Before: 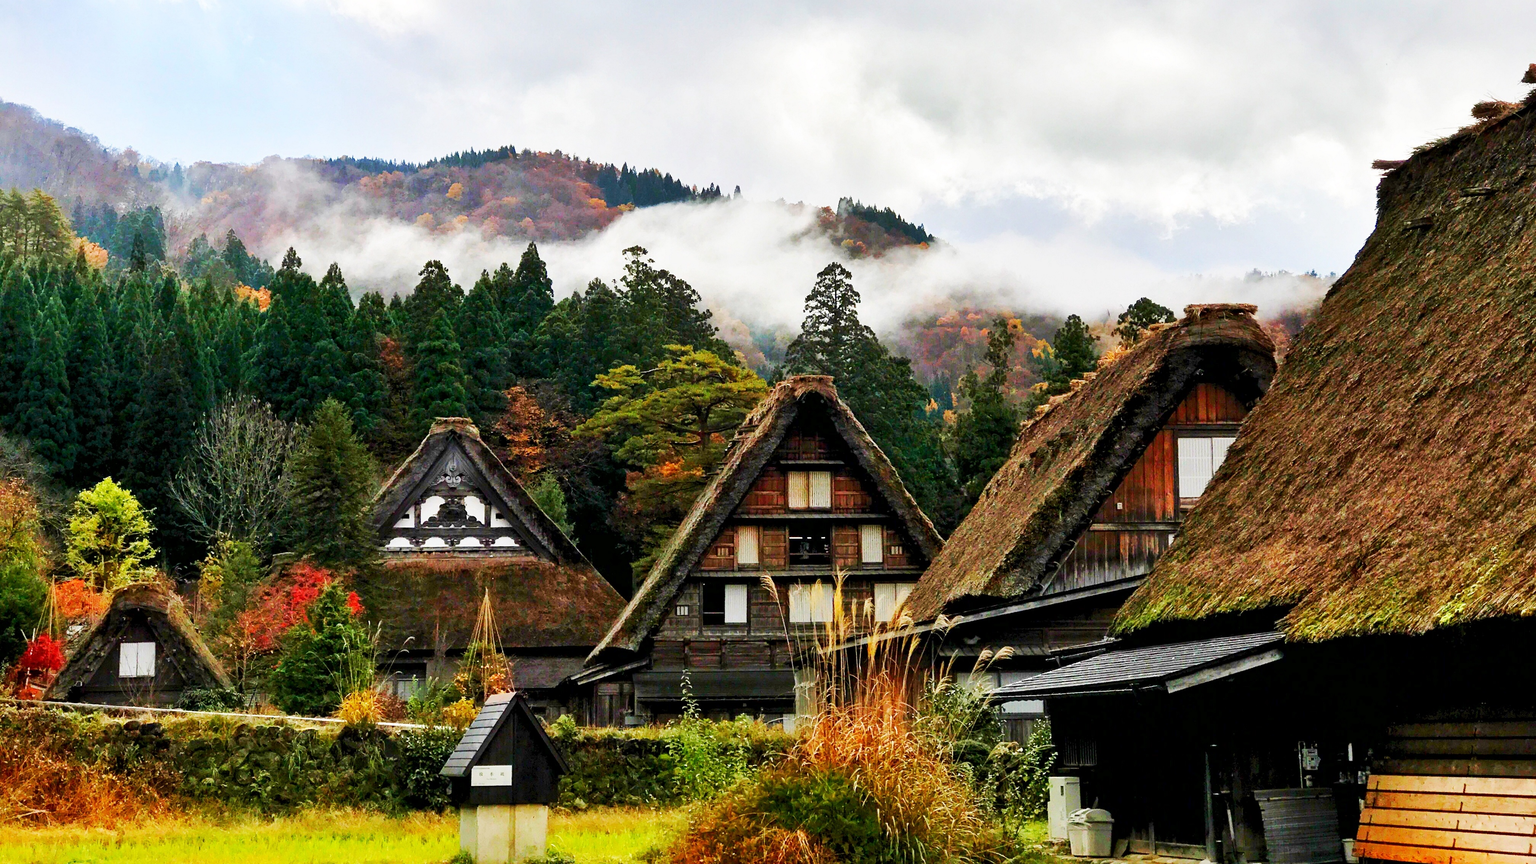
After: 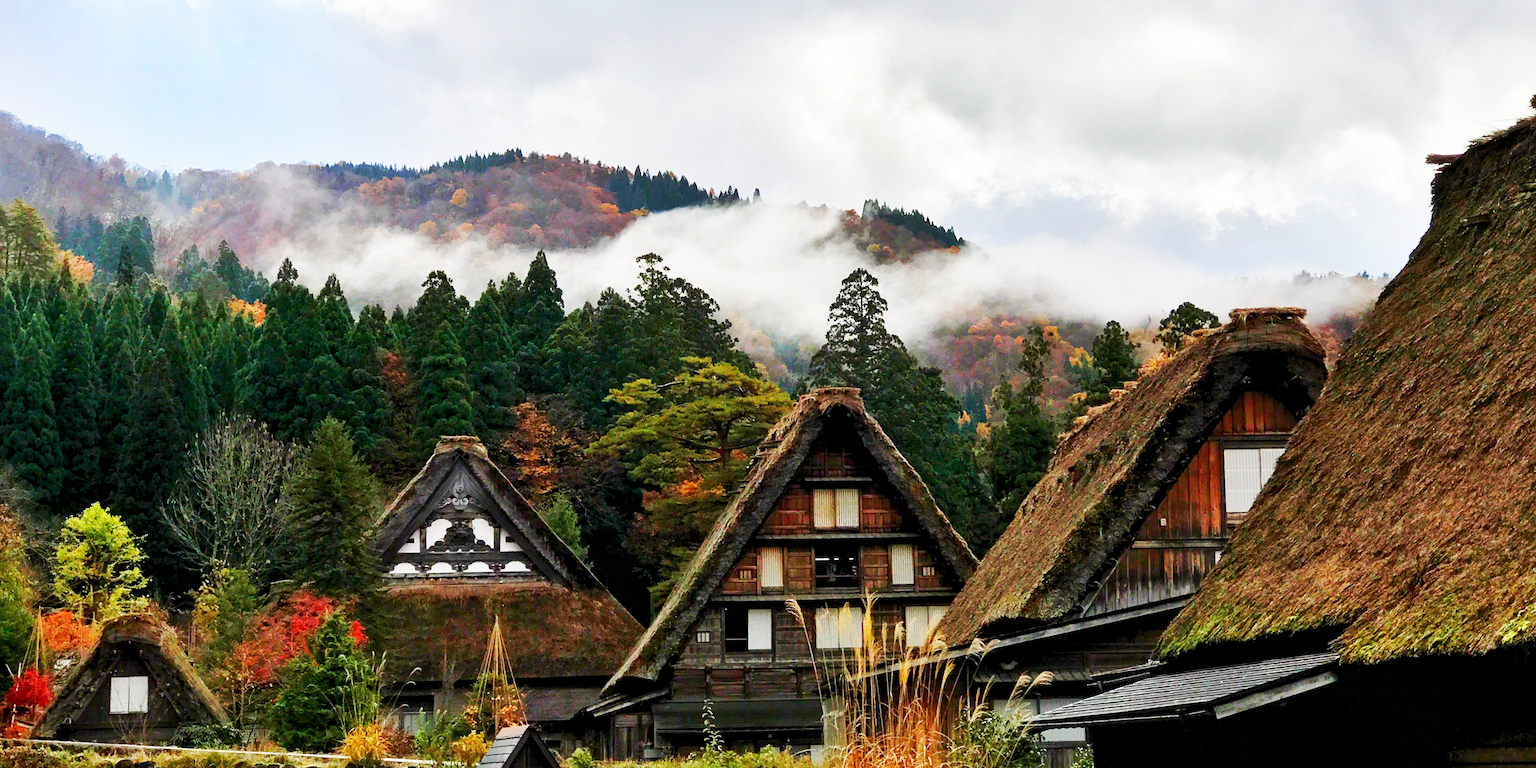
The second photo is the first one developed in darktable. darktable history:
crop and rotate: angle 0.597°, left 0.248%, right 3.171%, bottom 14.082%
